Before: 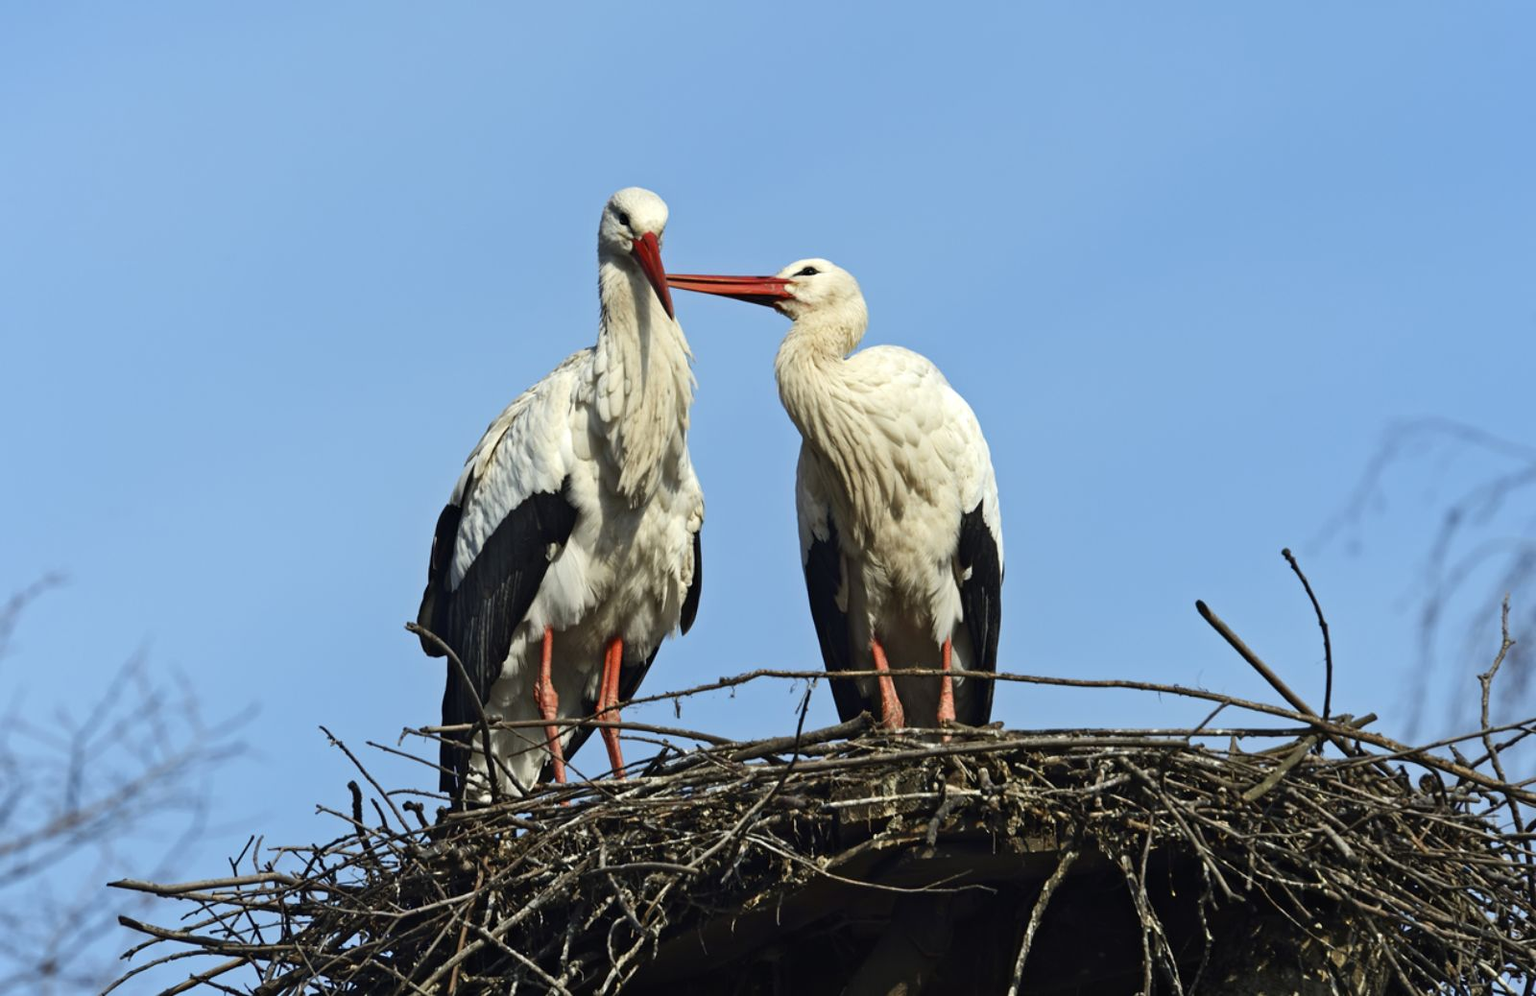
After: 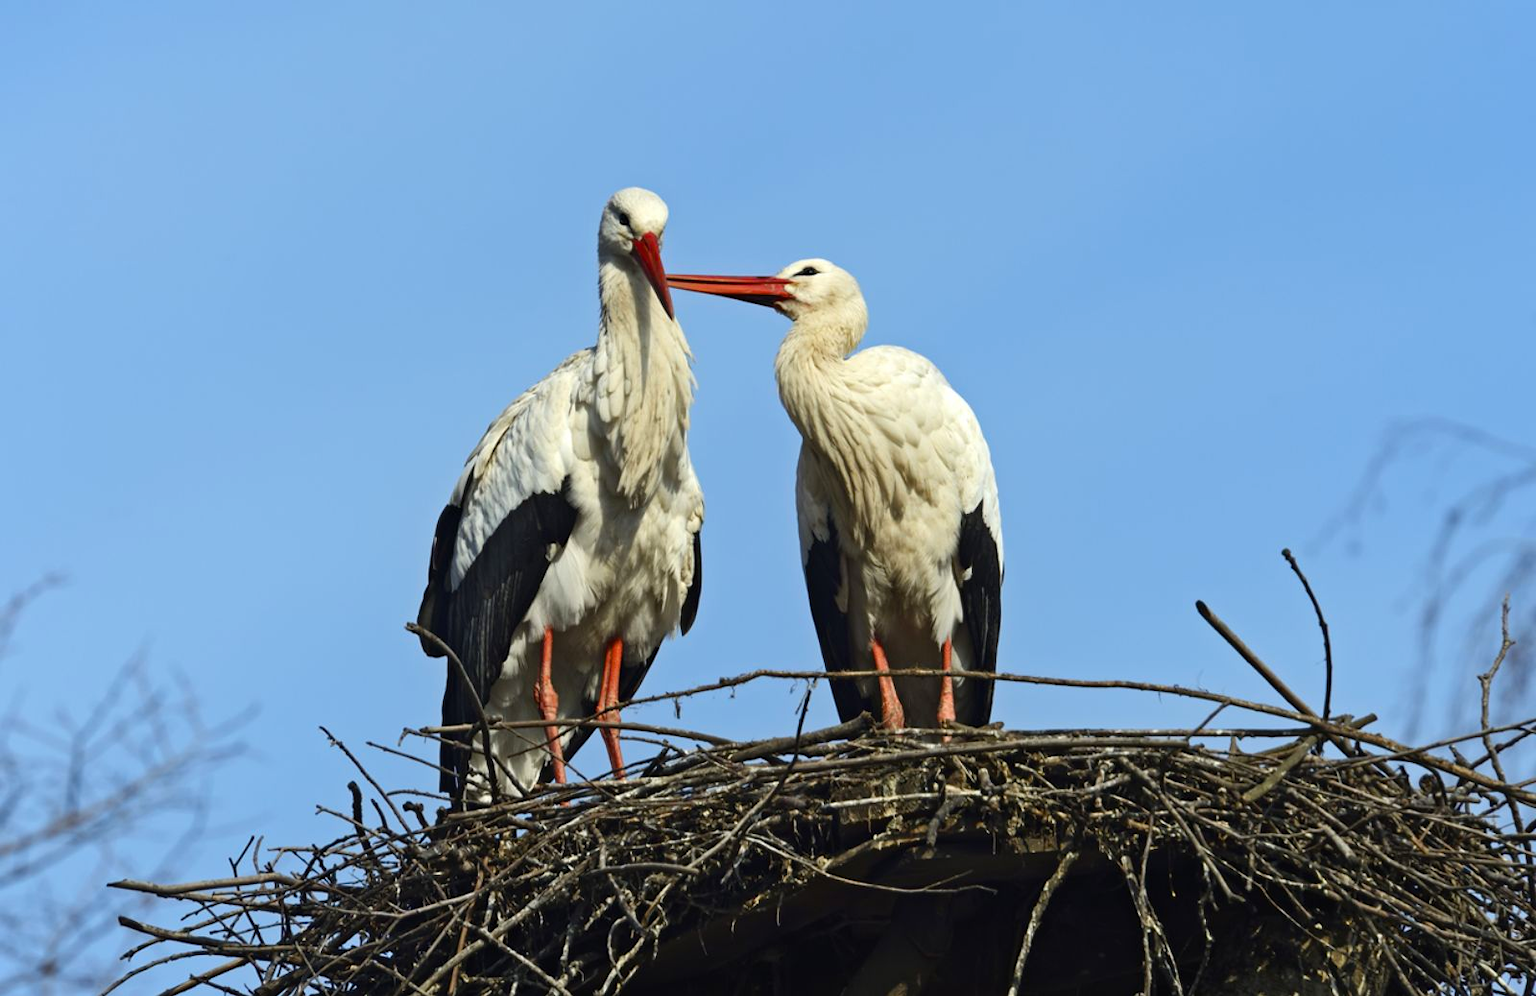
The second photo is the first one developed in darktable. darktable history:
color balance rgb: power › hue 212.44°, perceptual saturation grading › global saturation 19.62%
